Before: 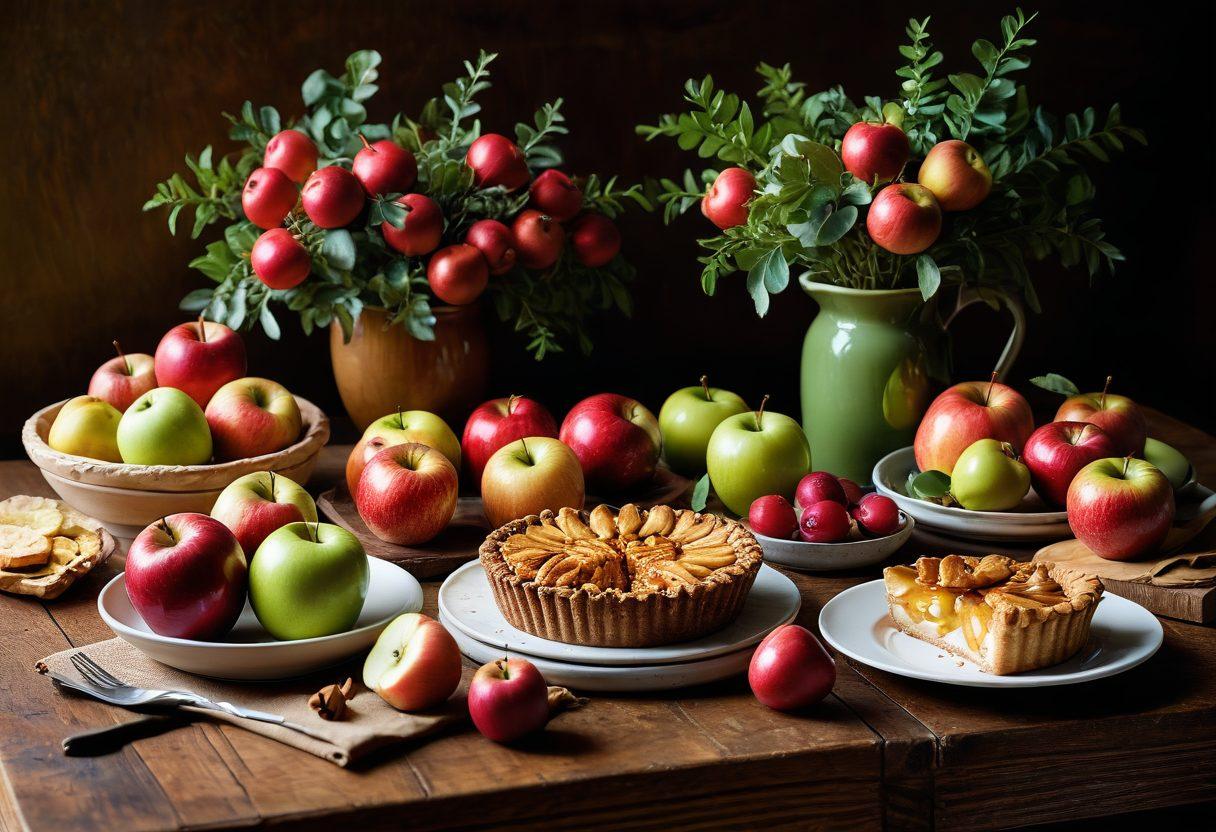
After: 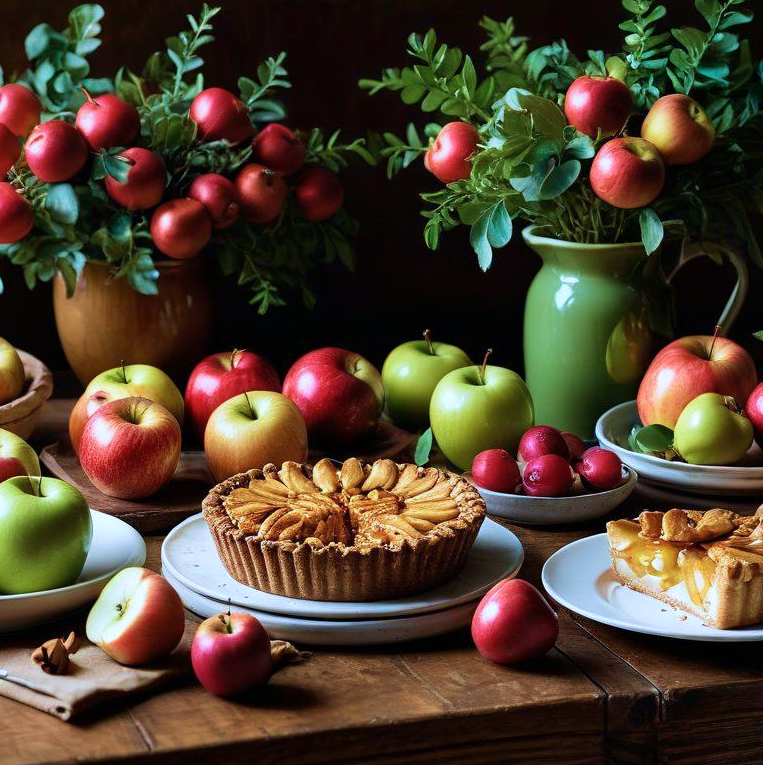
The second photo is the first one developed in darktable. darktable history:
velvia: strength 36.05%
color calibration: x 0.37, y 0.382, temperature 4318.92 K, saturation algorithm version 1 (2020)
crop and rotate: left 22.799%, top 5.622%, right 14.451%, bottom 2.356%
